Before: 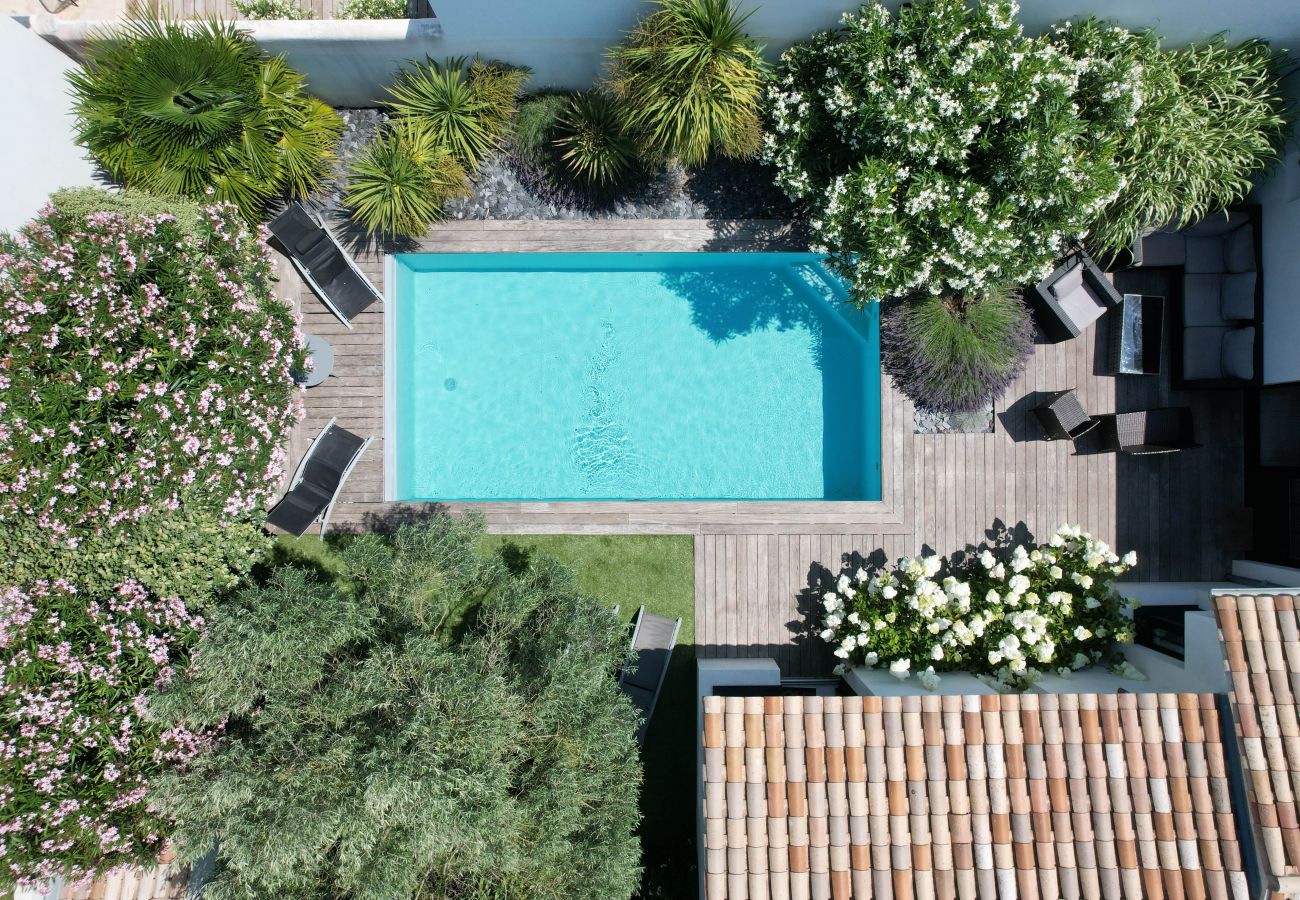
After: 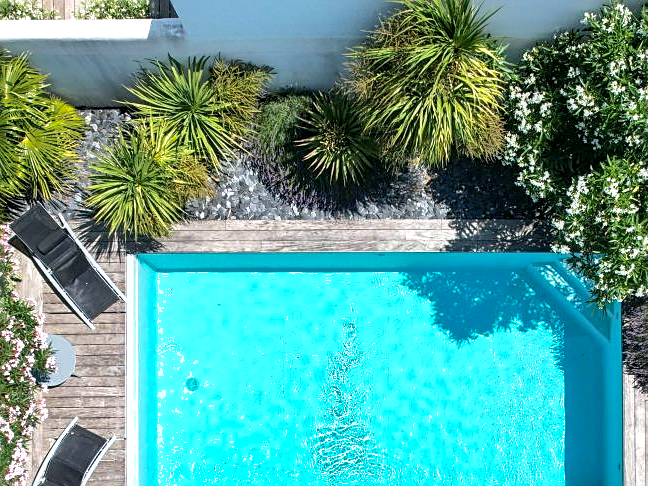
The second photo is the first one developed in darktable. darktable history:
tone equalizer: on, module defaults
exposure: black level correction 0.001, exposure 0.499 EV, compensate highlight preservation false
local contrast: on, module defaults
sharpen: on, module defaults
contrast brightness saturation: contrast 0.218
shadows and highlights: shadows 39.6, highlights -59.95
crop: left 19.878%, right 30.254%, bottom 45.914%
